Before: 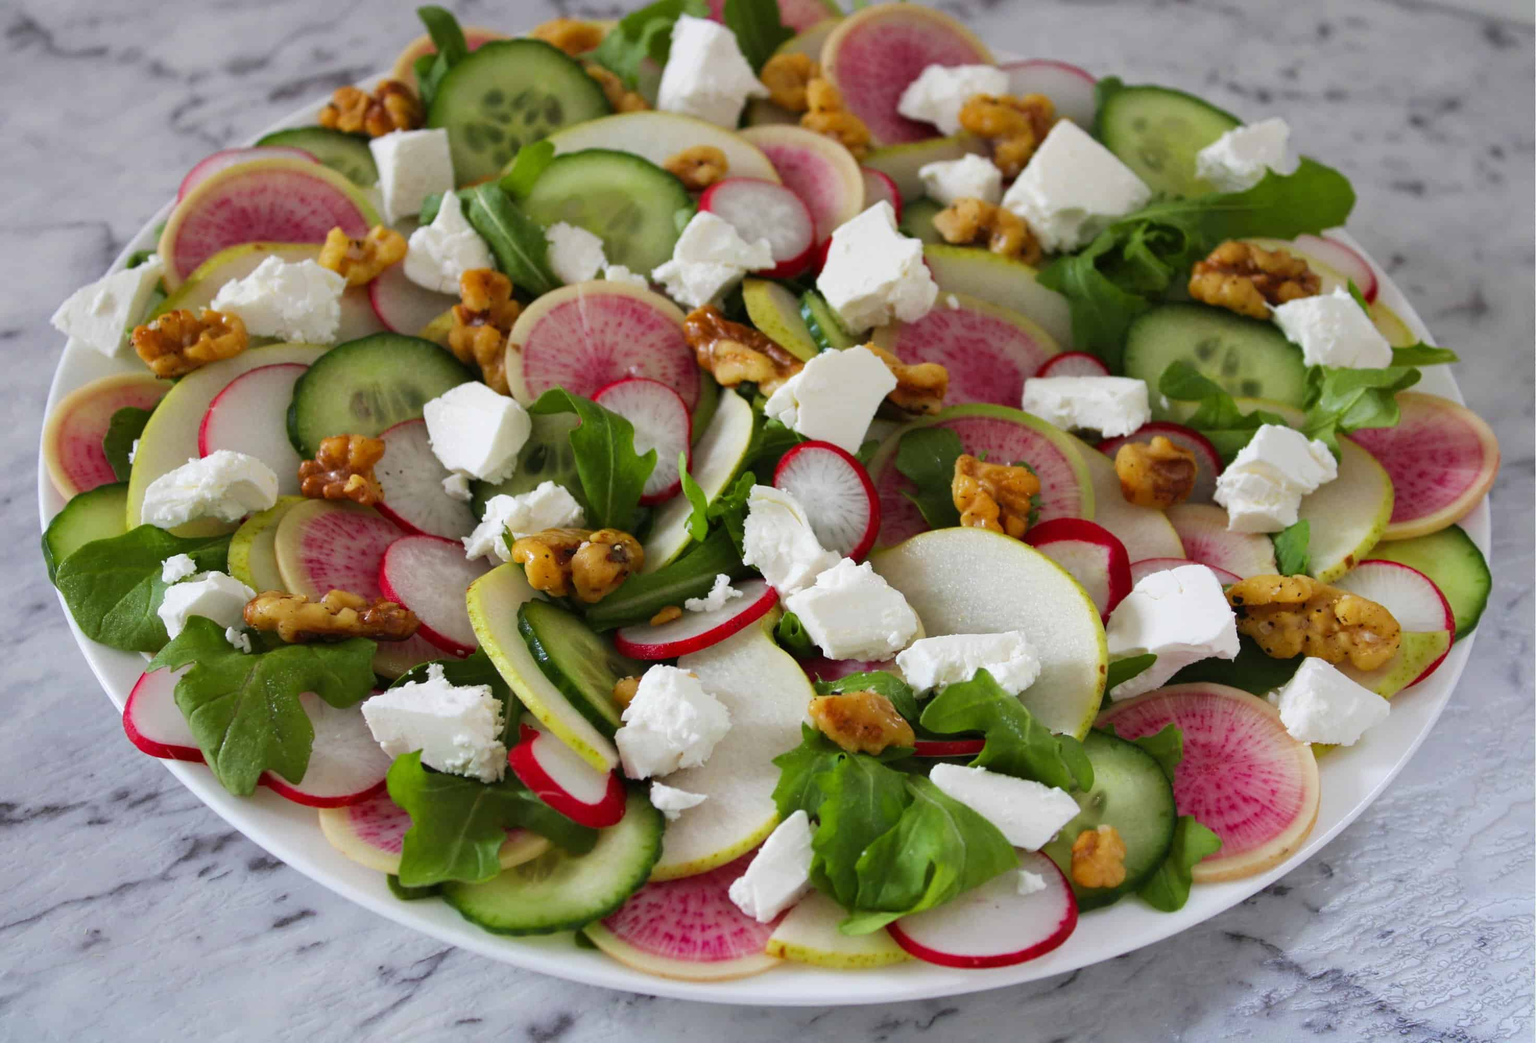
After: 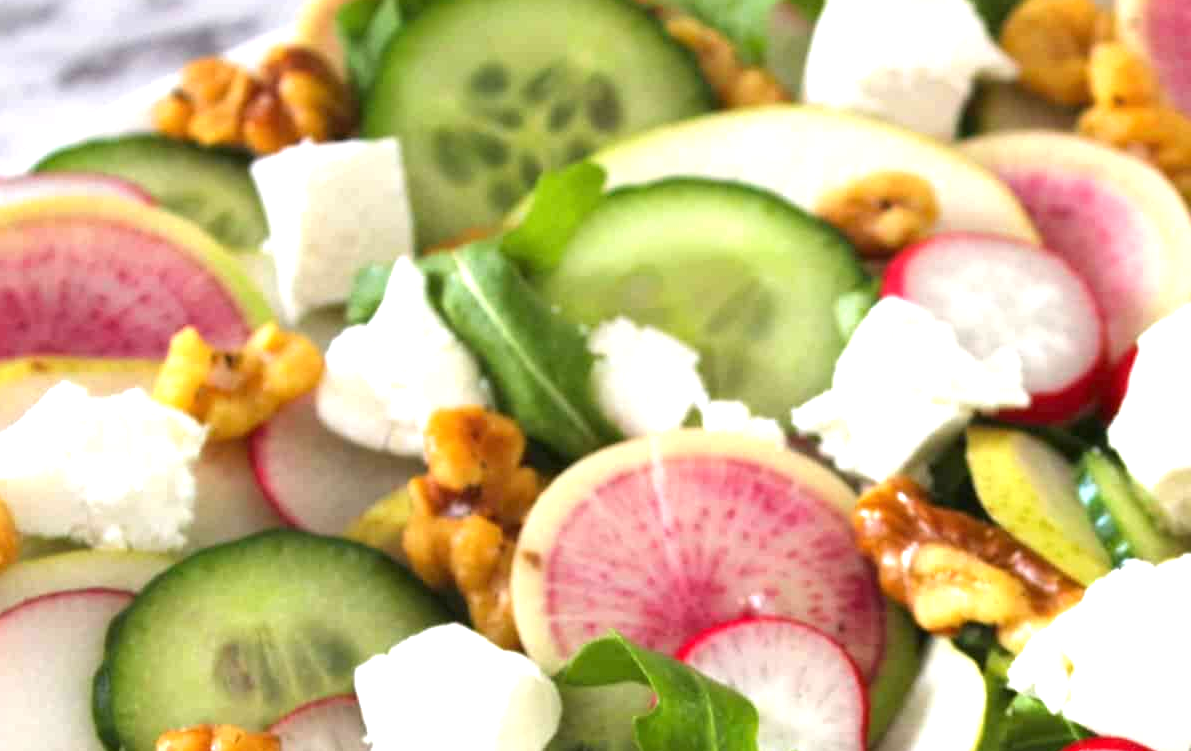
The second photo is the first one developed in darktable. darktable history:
exposure: black level correction 0, exposure 1.294 EV, compensate highlight preservation false
crop: left 15.537%, top 5.44%, right 43.987%, bottom 57.009%
